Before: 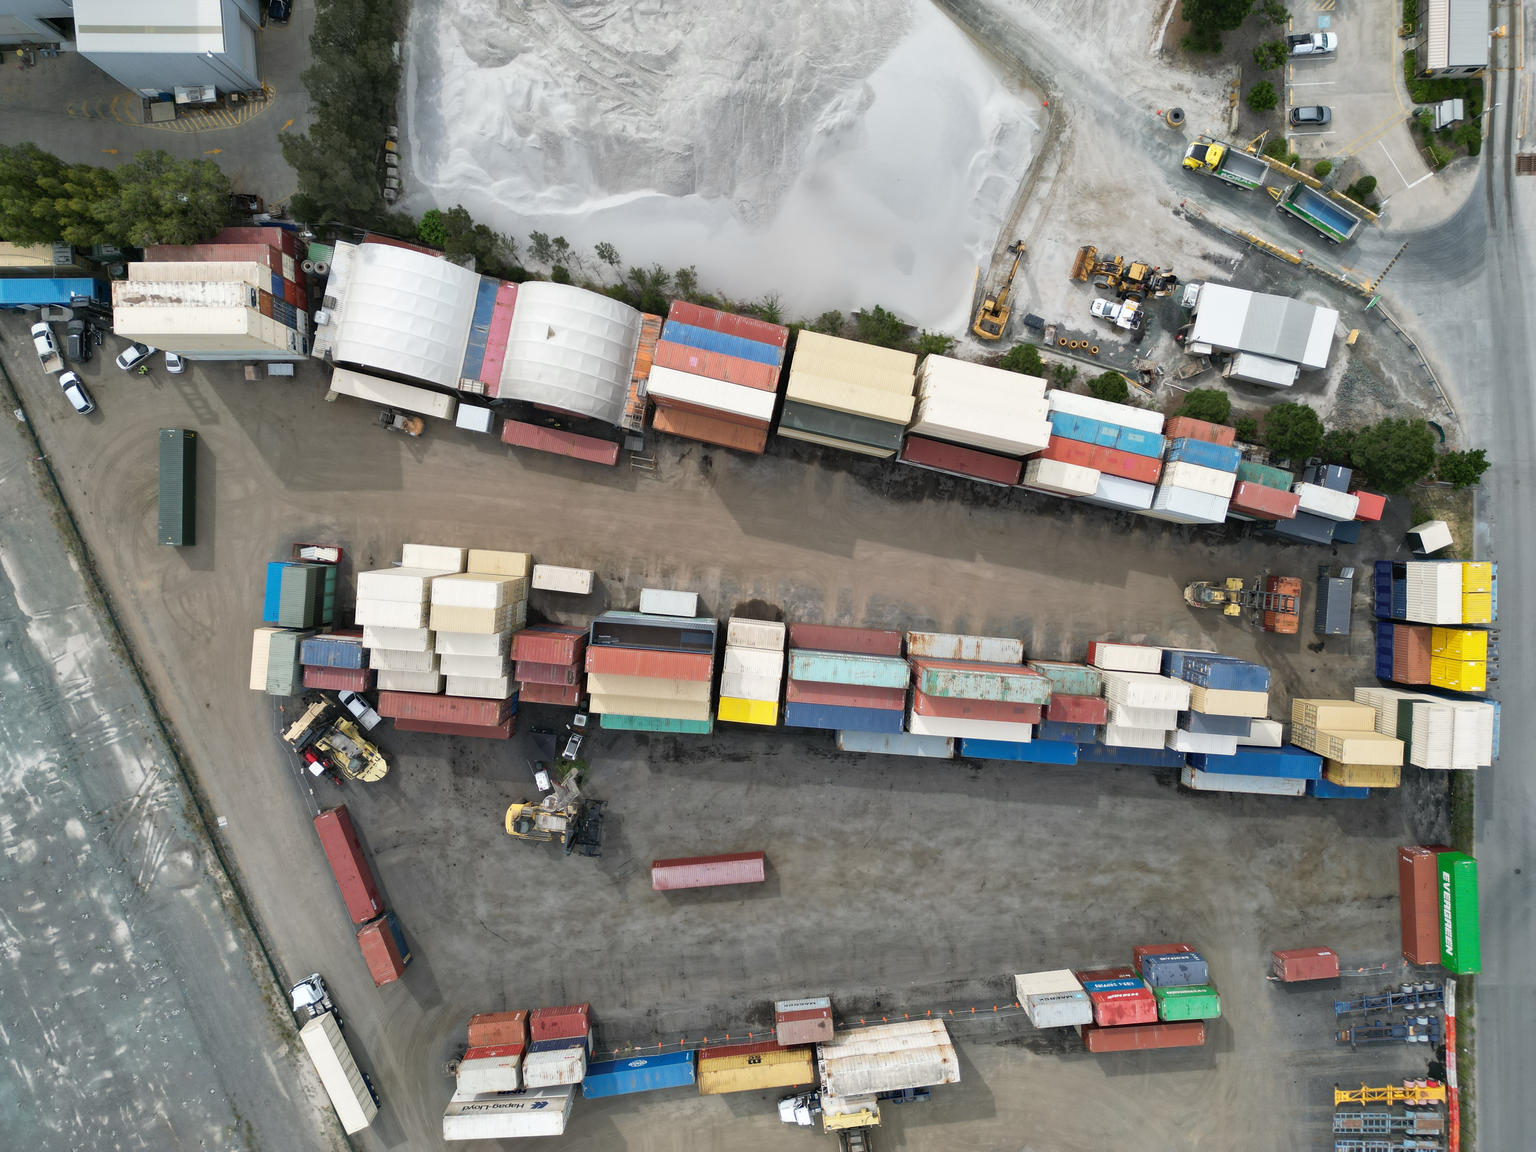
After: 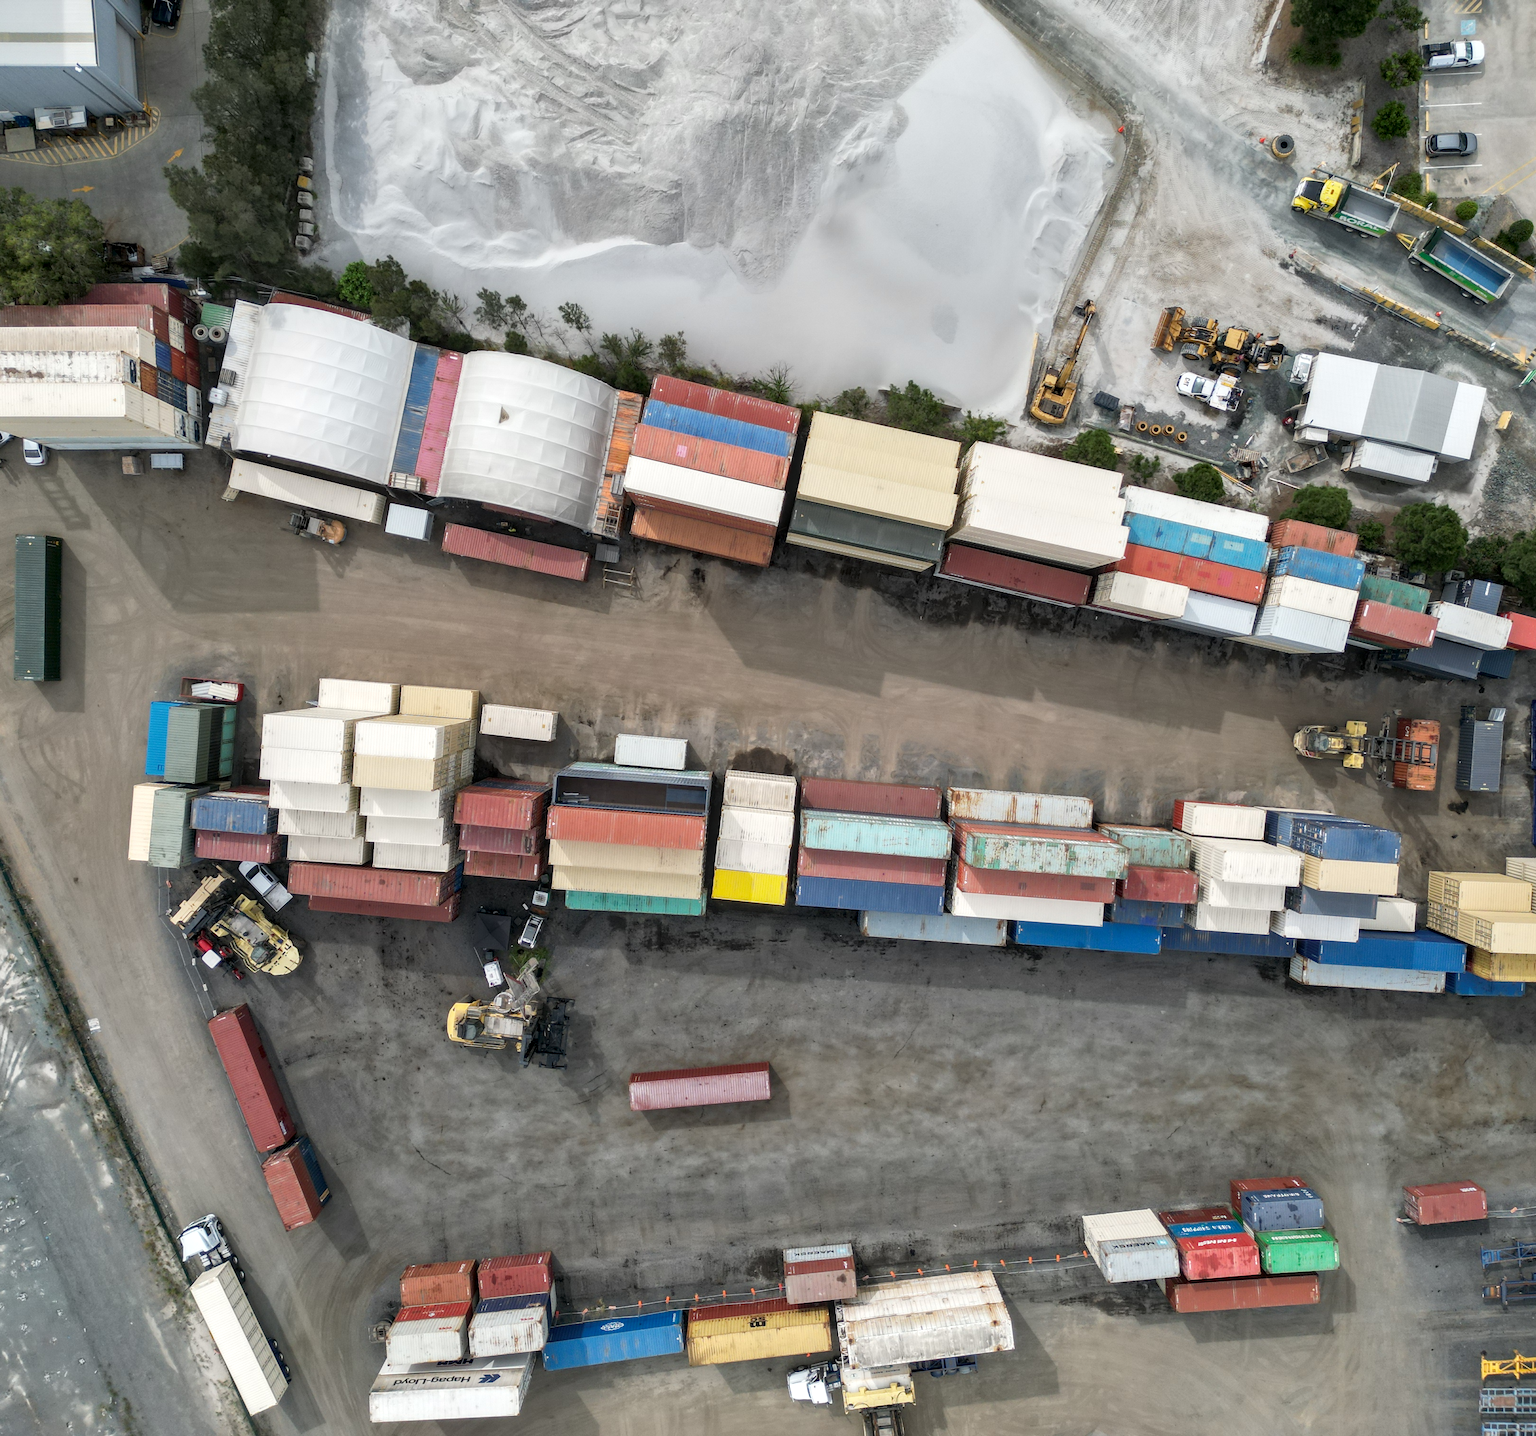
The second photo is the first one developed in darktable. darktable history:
crop and rotate: left 9.597%, right 10.195%
local contrast: detail 130%
